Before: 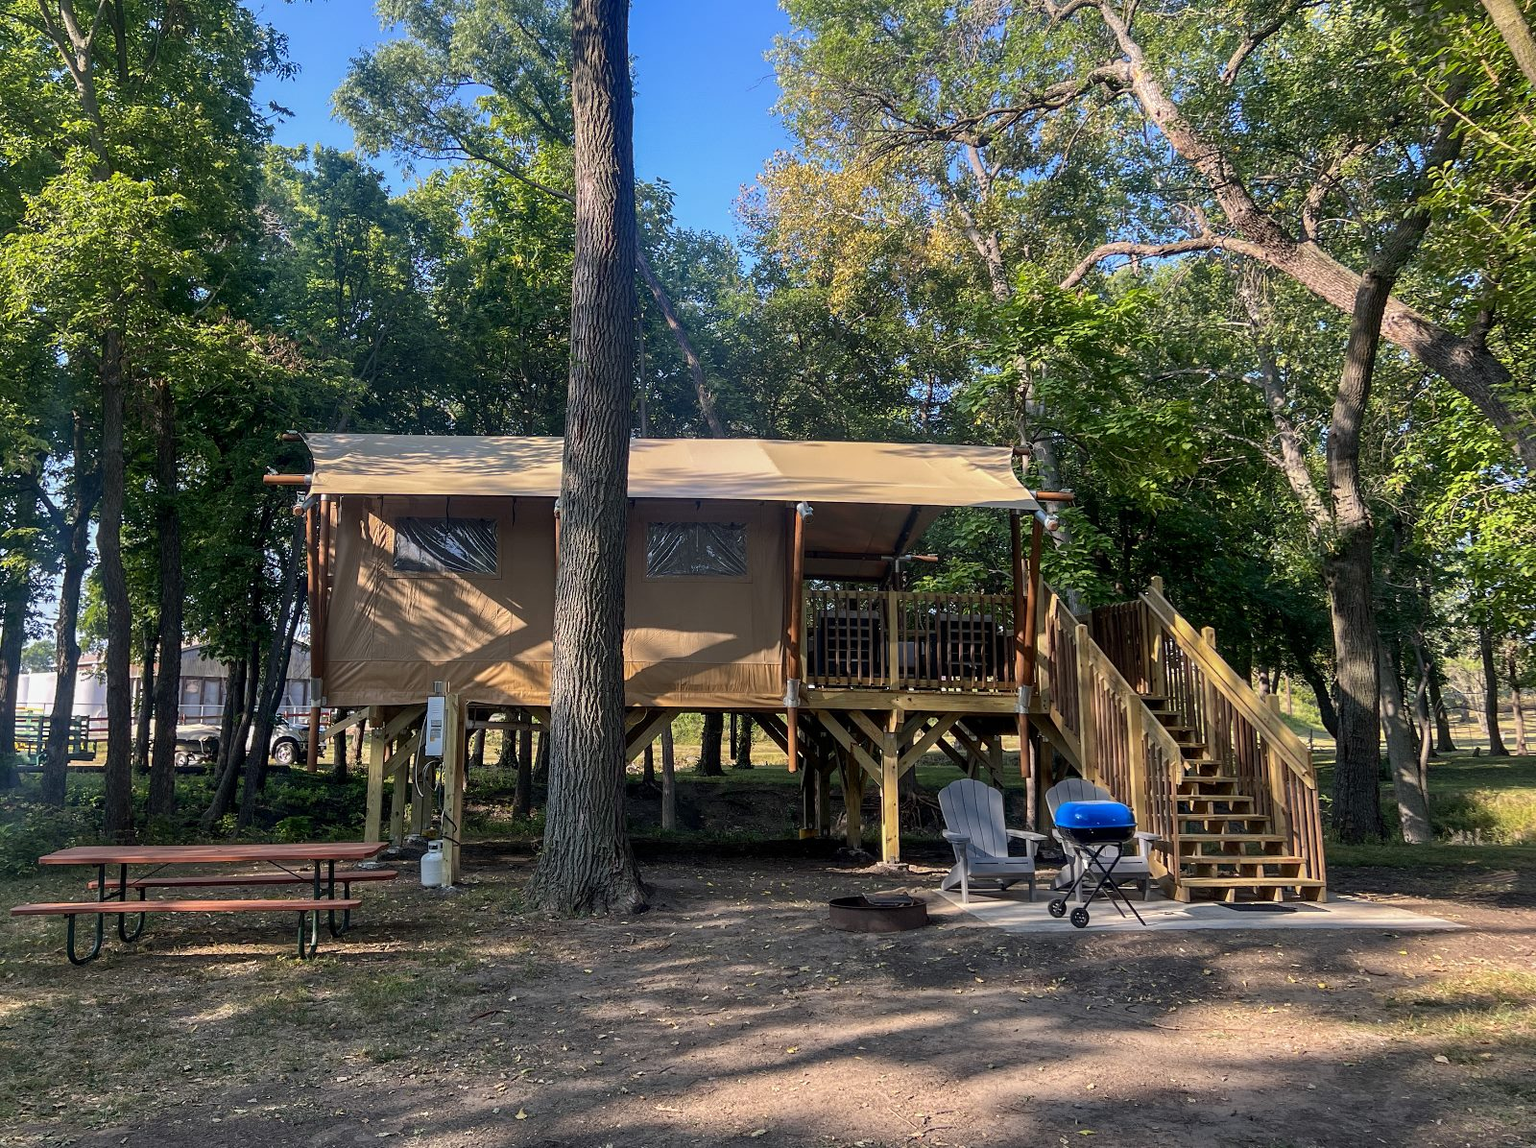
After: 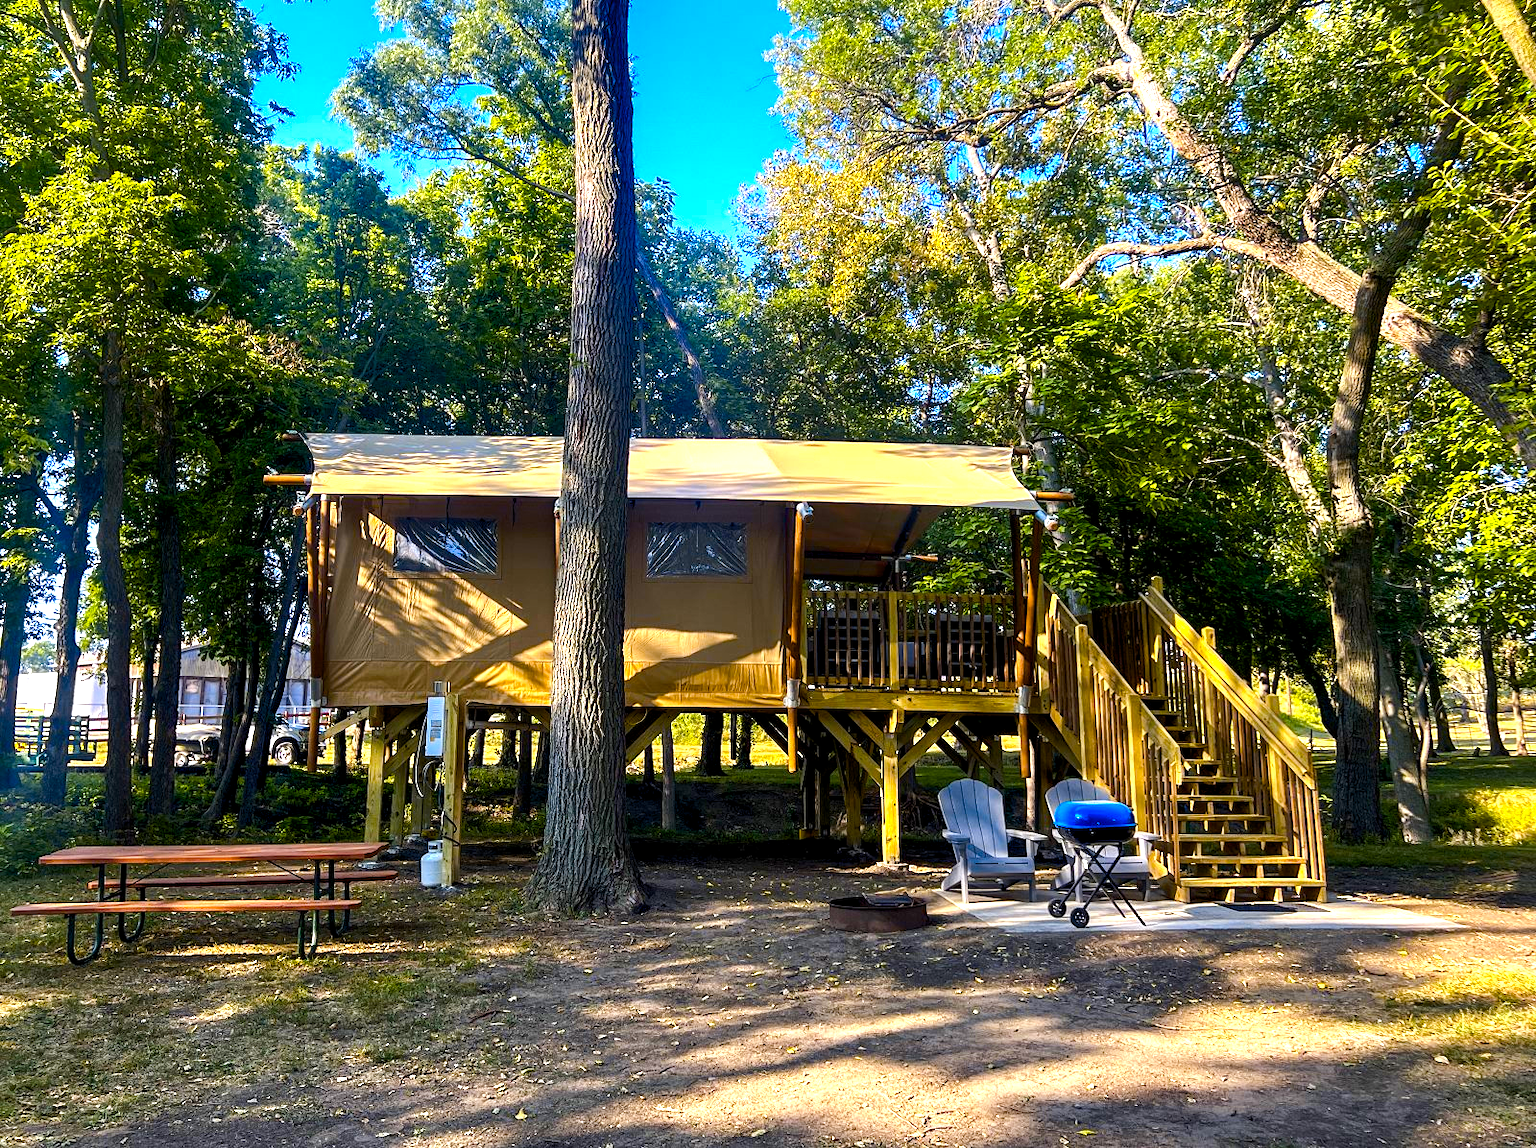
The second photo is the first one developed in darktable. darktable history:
exposure: exposure 0.375 EV, compensate highlight preservation false
color balance rgb: global offset › luminance -0.37%, perceptual saturation grading › highlights -17.77%, perceptual saturation grading › mid-tones 33.1%, perceptual saturation grading › shadows 50.52%, perceptual brilliance grading › highlights 20%, perceptual brilliance grading › mid-tones 20%, perceptual brilliance grading › shadows -20%, global vibrance 50%
color contrast: green-magenta contrast 0.85, blue-yellow contrast 1.25, unbound 0
